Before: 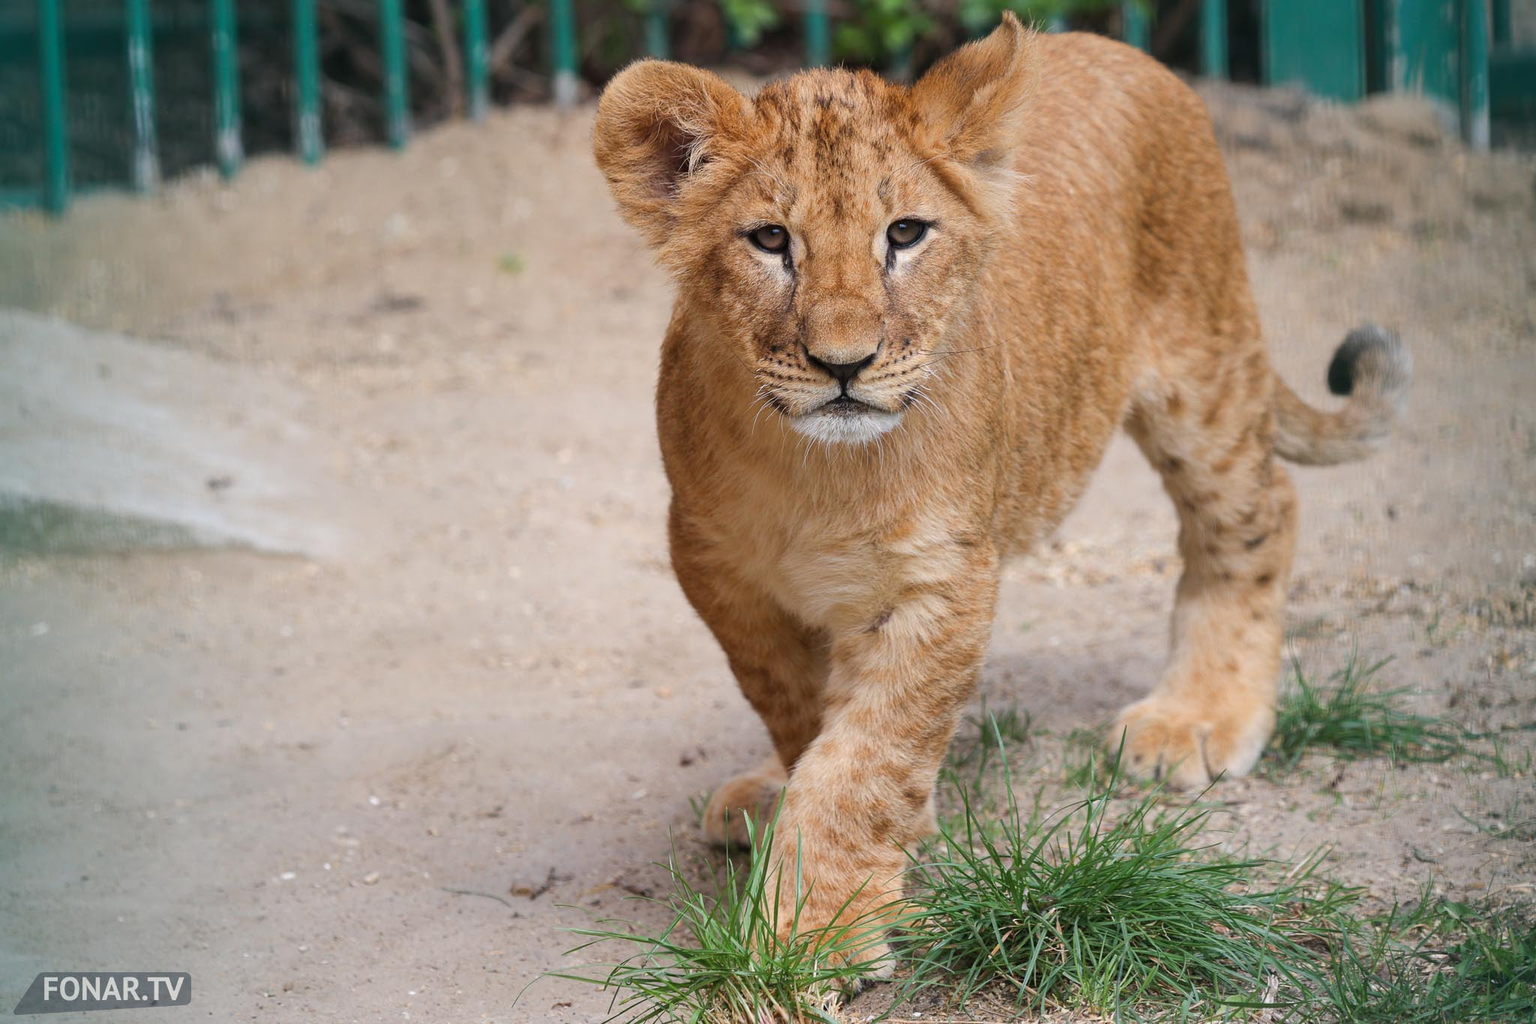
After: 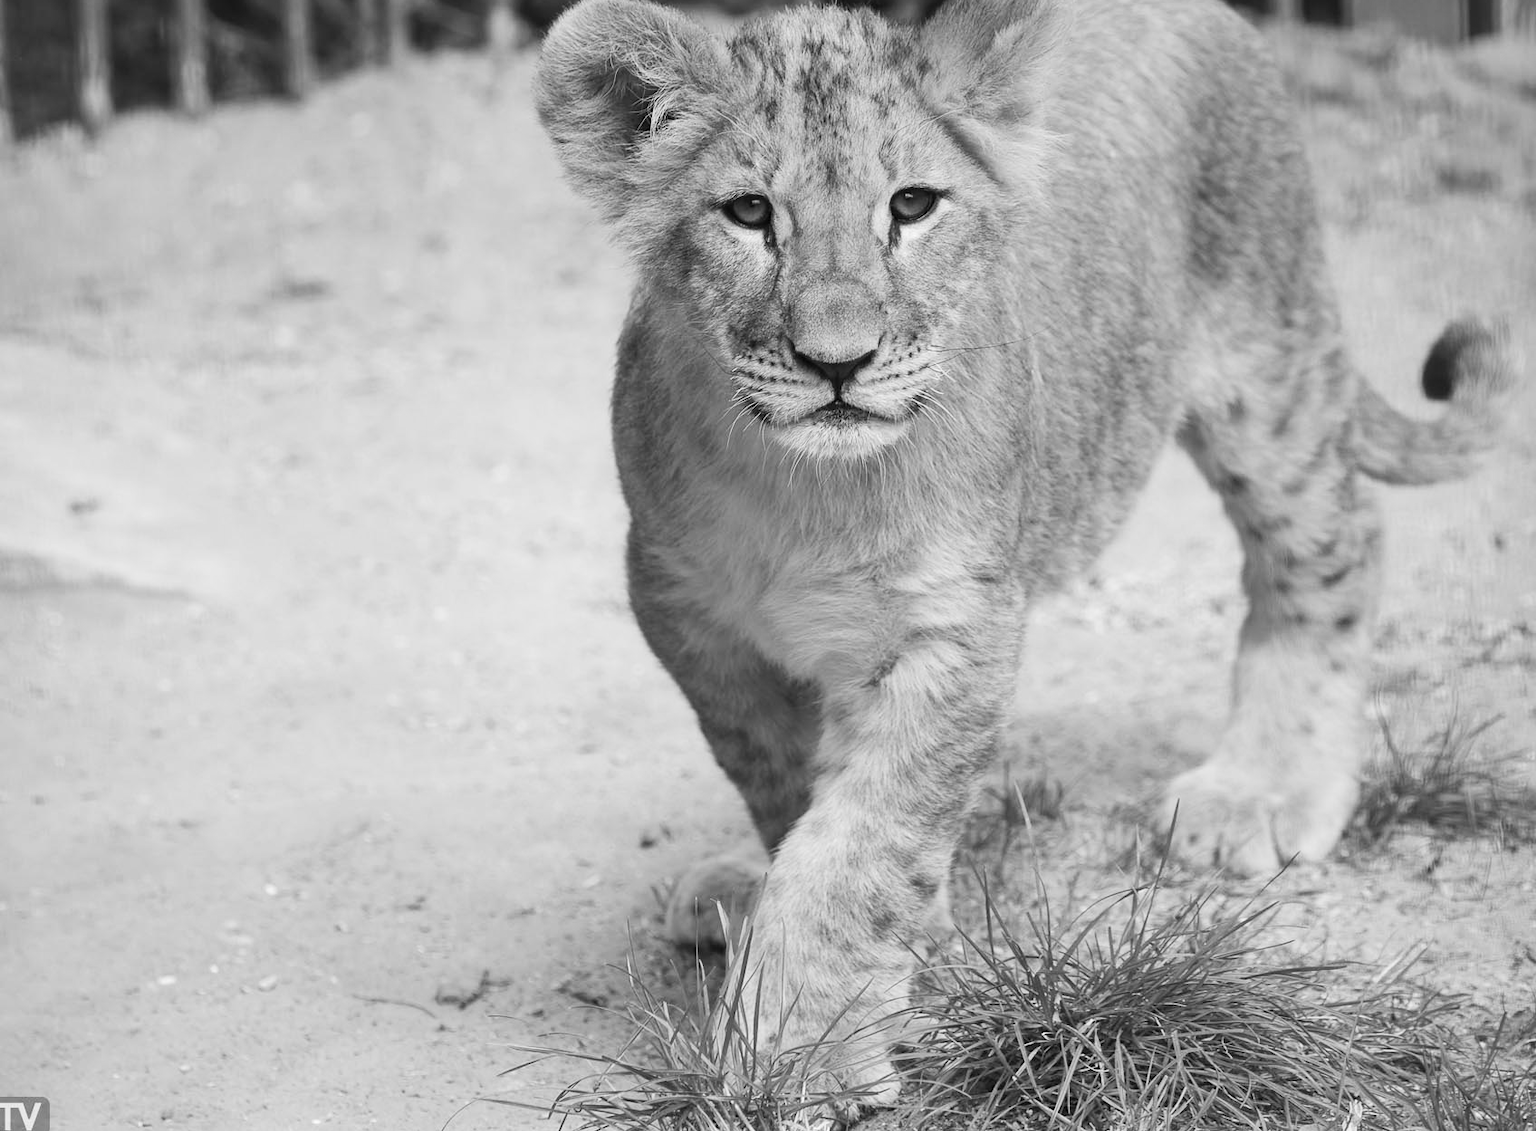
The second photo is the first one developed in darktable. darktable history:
monochrome: size 1
contrast brightness saturation: contrast 0.2, brightness 0.16, saturation 0.22
crop: left 9.807%, top 6.259%, right 7.334%, bottom 2.177%
